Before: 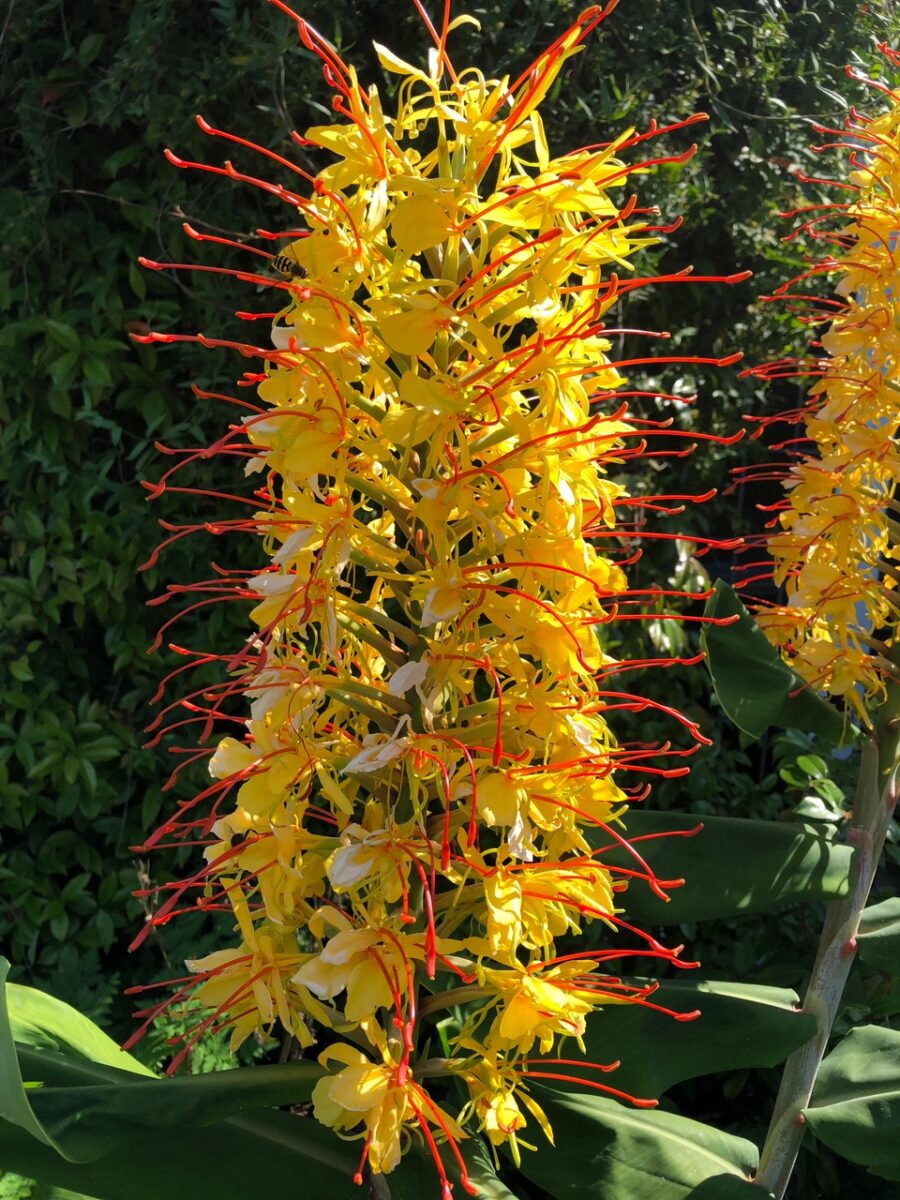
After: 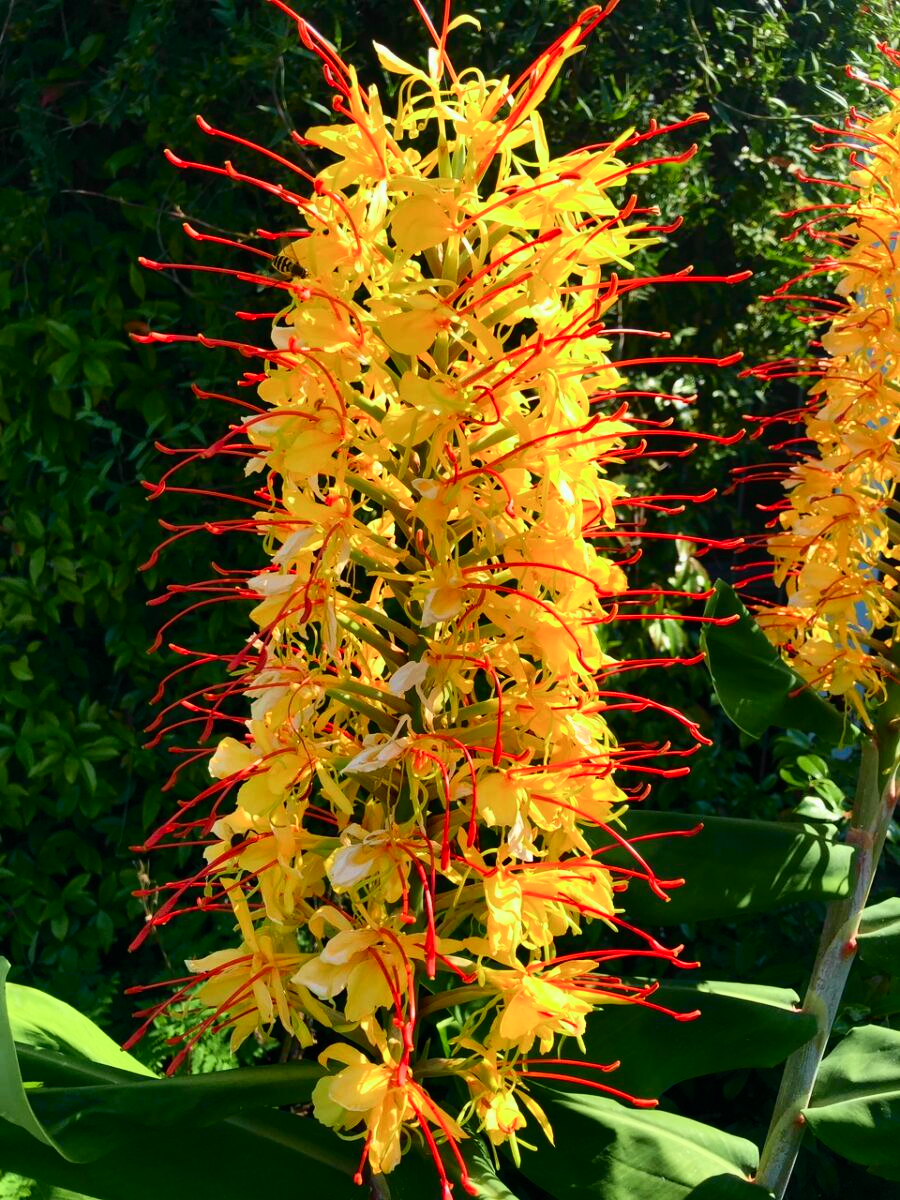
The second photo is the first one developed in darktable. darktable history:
tone curve: curves: ch0 [(0, 0.003) (0.044, 0.032) (0.12, 0.089) (0.19, 0.164) (0.269, 0.269) (0.473, 0.533) (0.595, 0.695) (0.718, 0.823) (0.855, 0.931) (1, 0.982)]; ch1 [(0, 0) (0.243, 0.245) (0.427, 0.387) (0.493, 0.481) (0.501, 0.5) (0.521, 0.528) (0.554, 0.586) (0.607, 0.655) (0.671, 0.735) (0.796, 0.85) (1, 1)]; ch2 [(0, 0) (0.249, 0.216) (0.357, 0.317) (0.448, 0.432) (0.478, 0.492) (0.498, 0.499) (0.517, 0.519) (0.537, 0.57) (0.569, 0.623) (0.61, 0.663) (0.706, 0.75) (0.808, 0.809) (0.991, 0.968)], color space Lab, independent channels, preserve colors none
